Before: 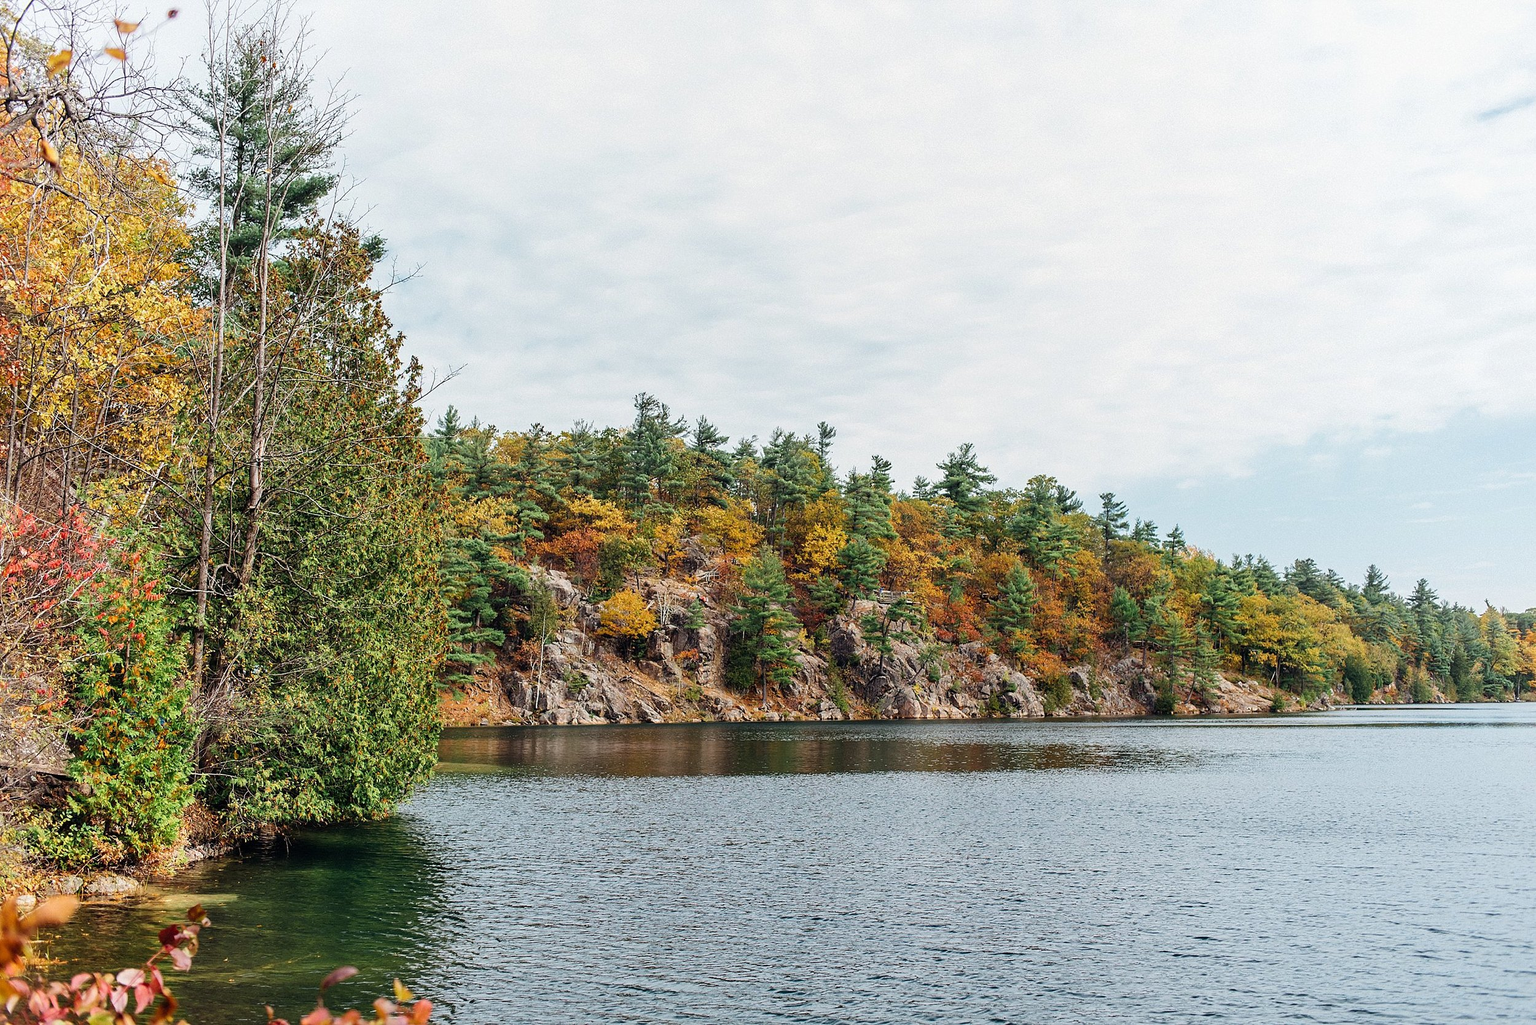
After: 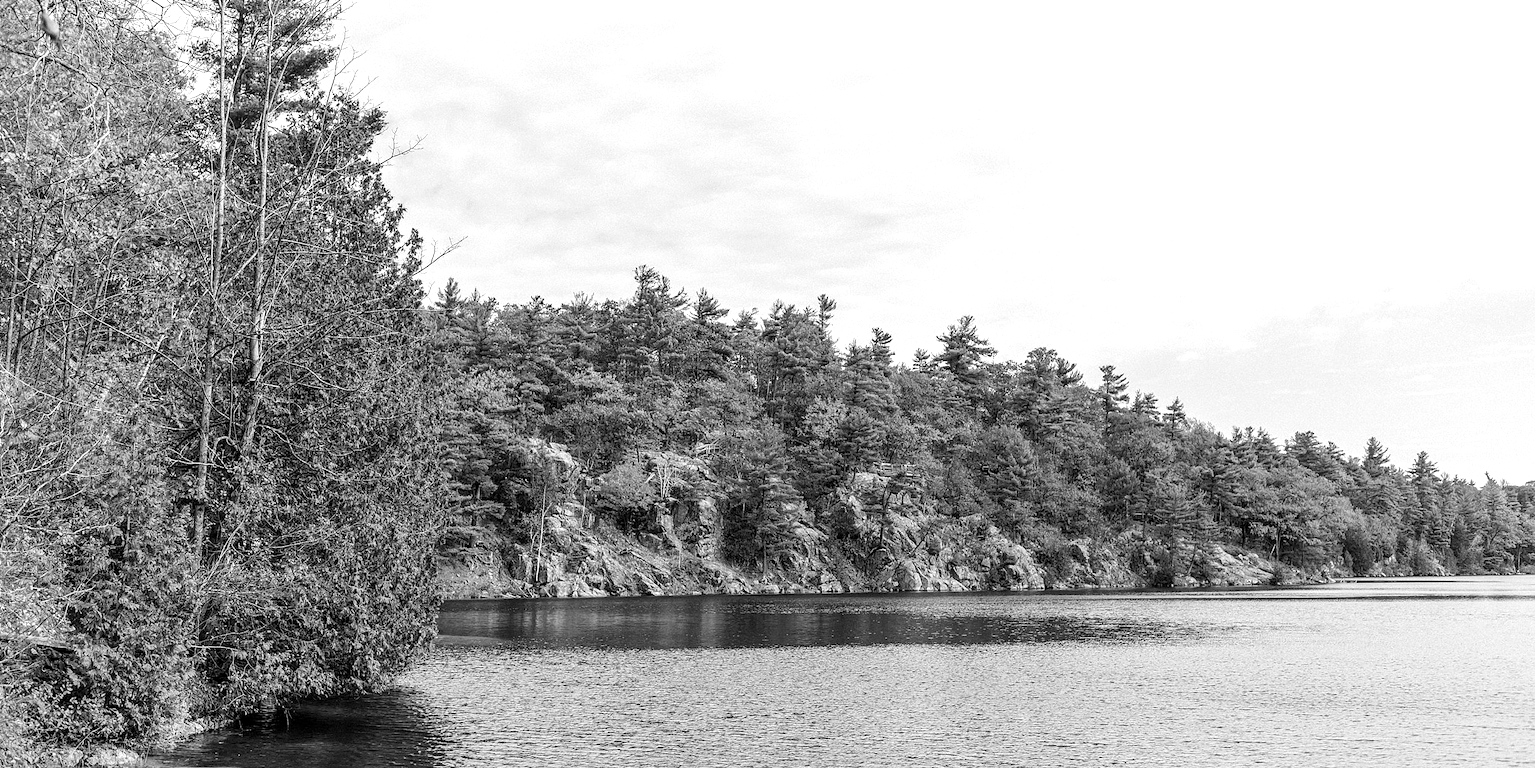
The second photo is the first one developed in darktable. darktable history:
exposure: black level correction 0.001, exposure 0.5 EV, compensate exposure bias true, compensate highlight preservation false
crop and rotate: top 12.5%, bottom 12.5%
local contrast: on, module defaults
color calibration: output gray [0.246, 0.254, 0.501, 0], gray › normalize channels true, illuminant same as pipeline (D50), adaptation XYZ, x 0.346, y 0.359, gamut compression 0
